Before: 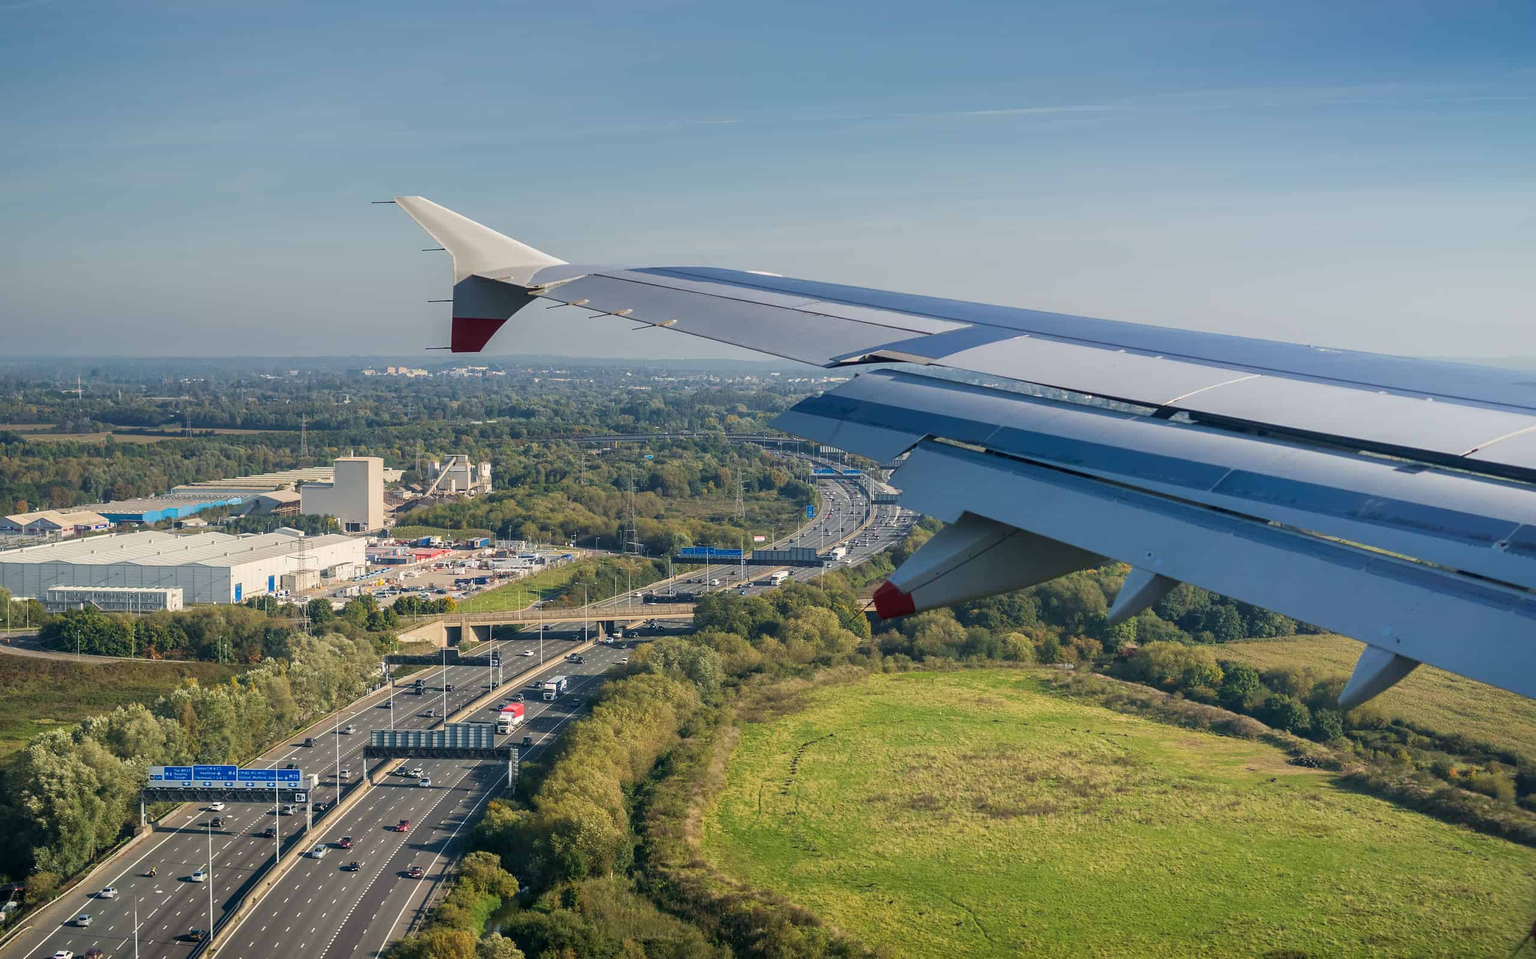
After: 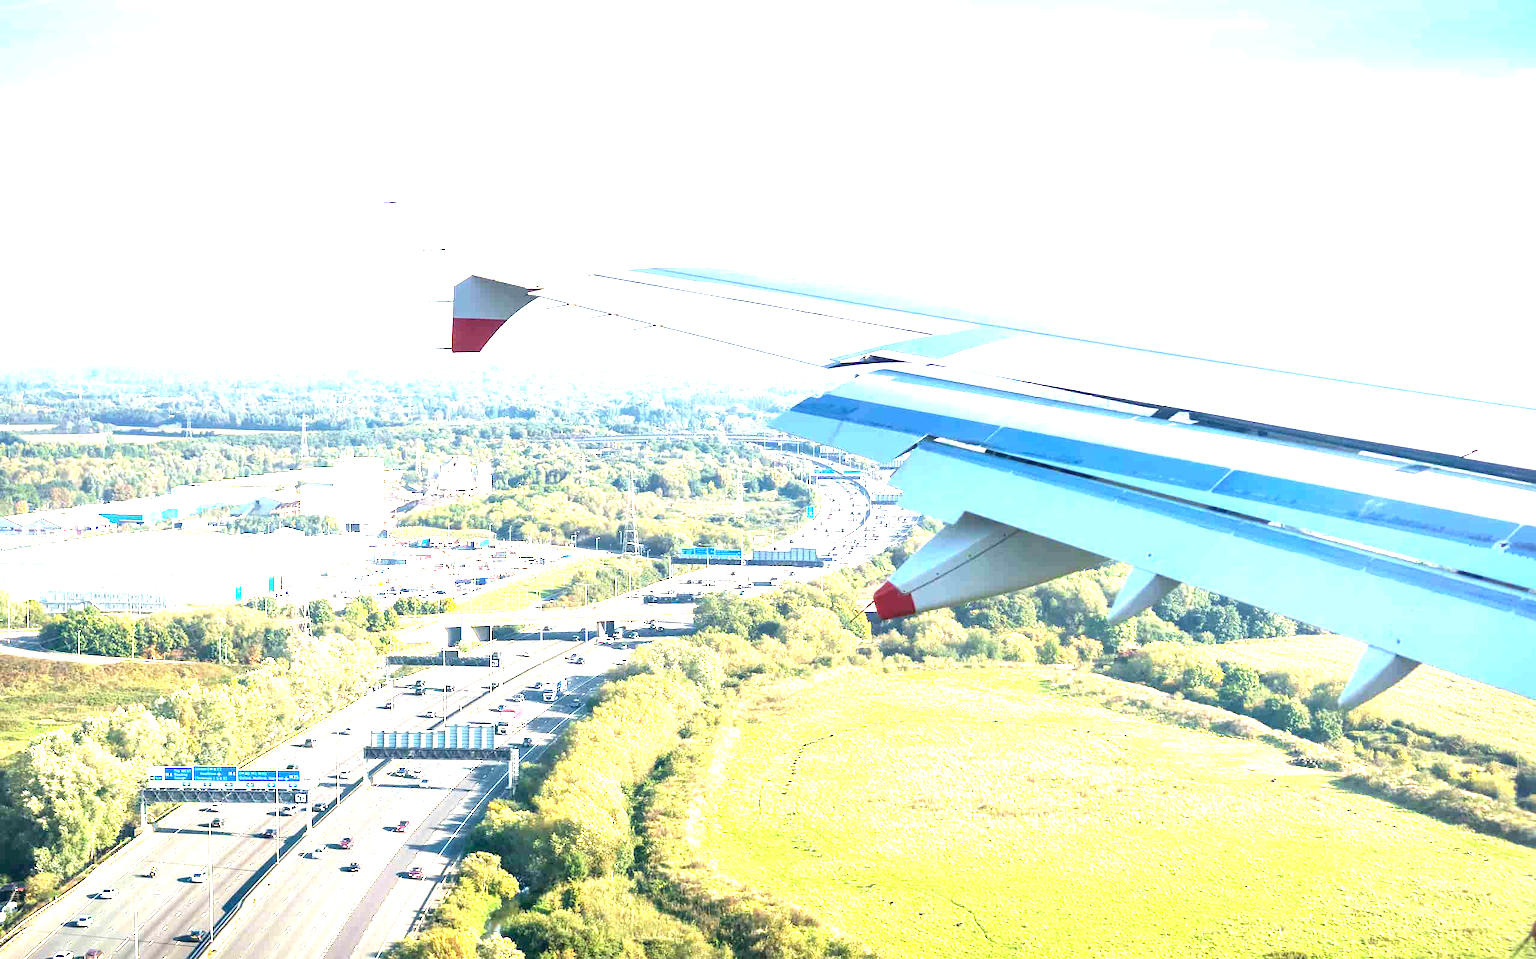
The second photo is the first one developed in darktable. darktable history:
exposure: exposure 2.931 EV, compensate exposure bias true, compensate highlight preservation false
